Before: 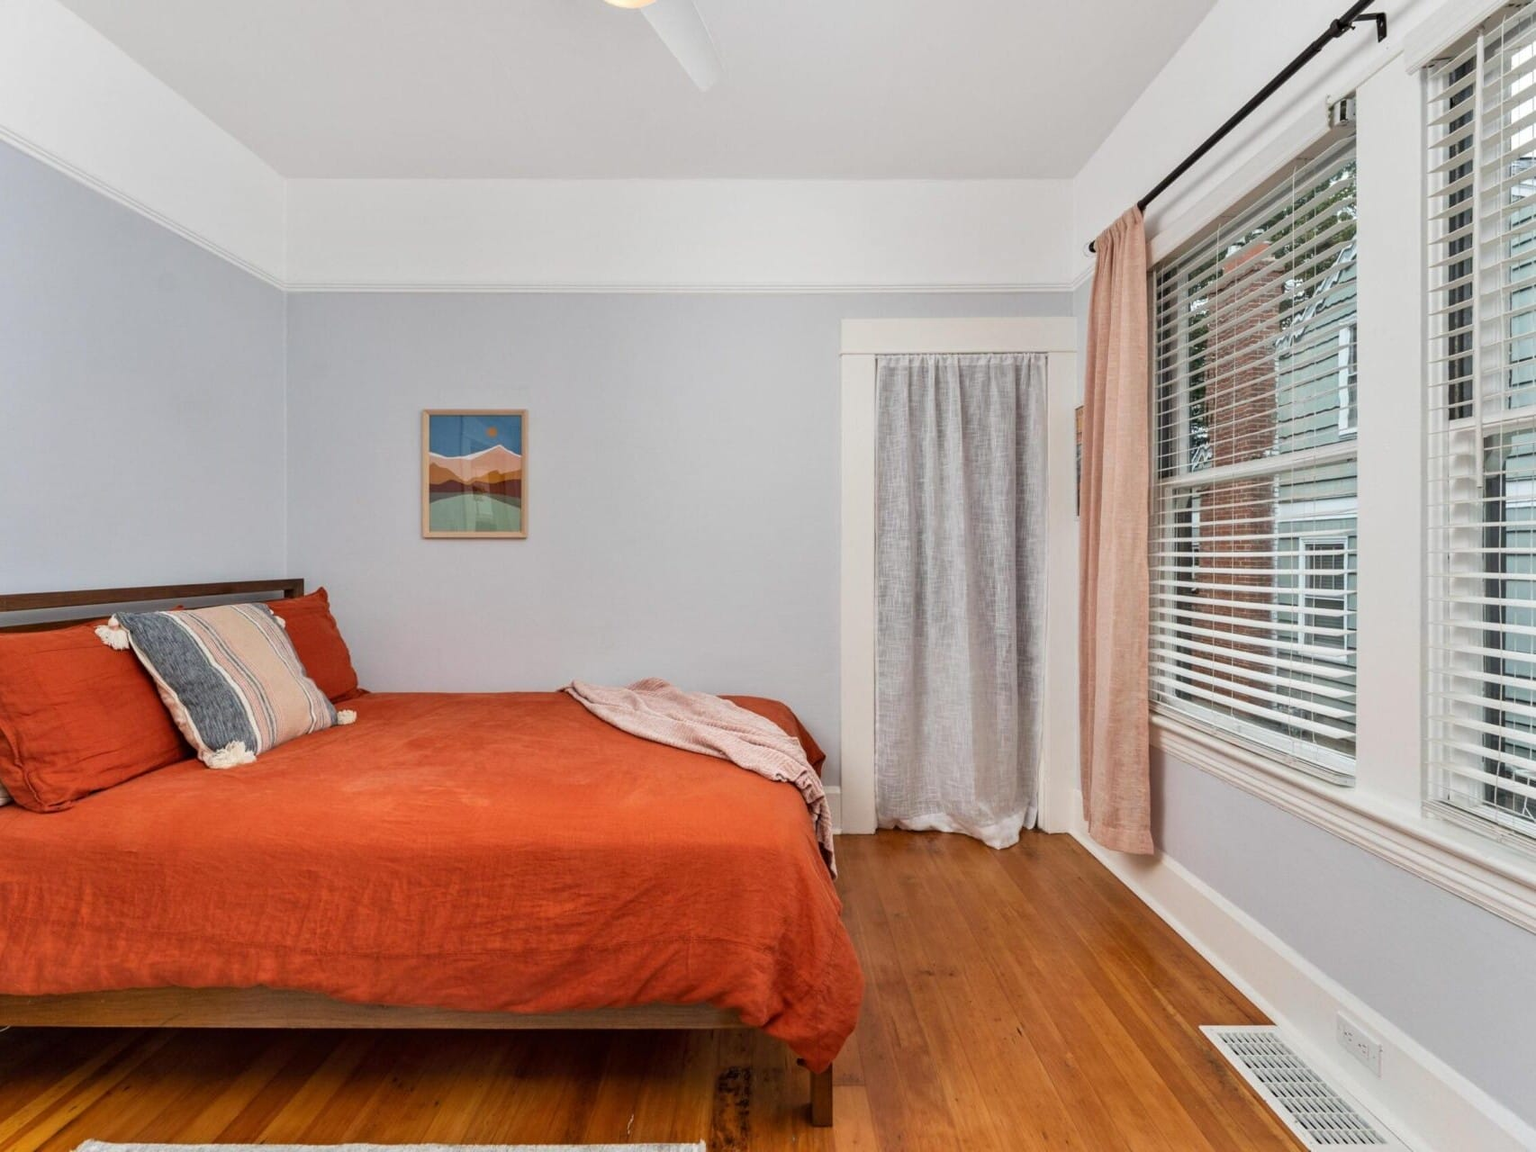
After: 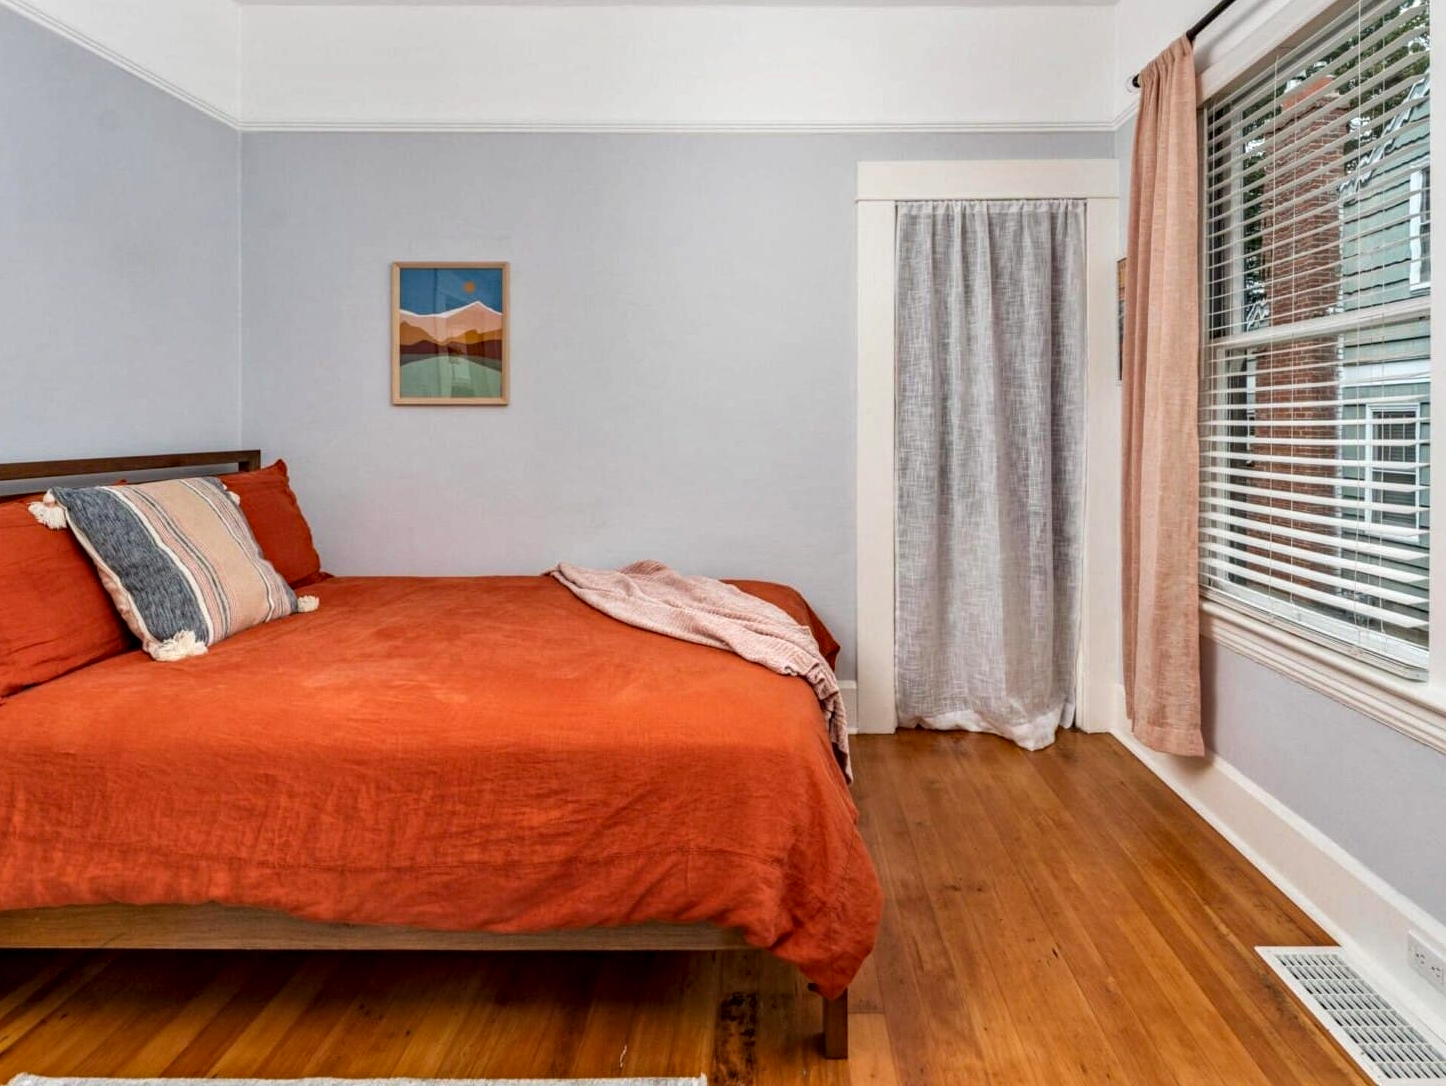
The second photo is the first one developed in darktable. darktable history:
local contrast: on, module defaults
haze removal: adaptive false
crop and rotate: left 4.572%, top 15.132%, right 10.663%
exposure: exposure 0.127 EV, compensate highlight preservation false
